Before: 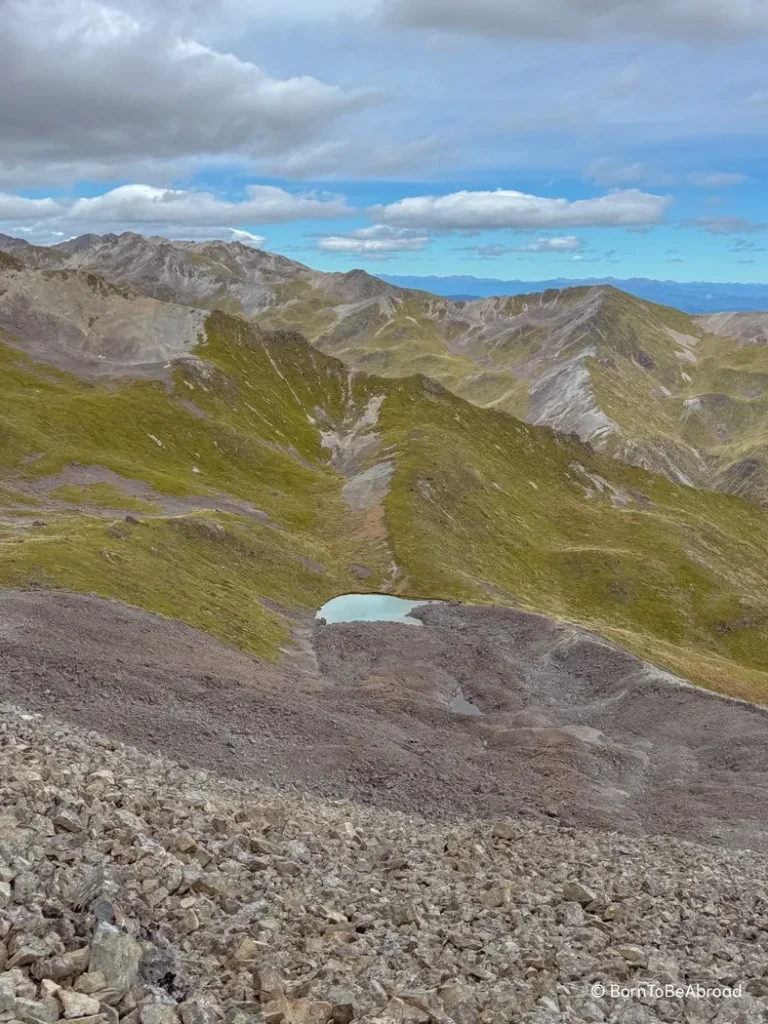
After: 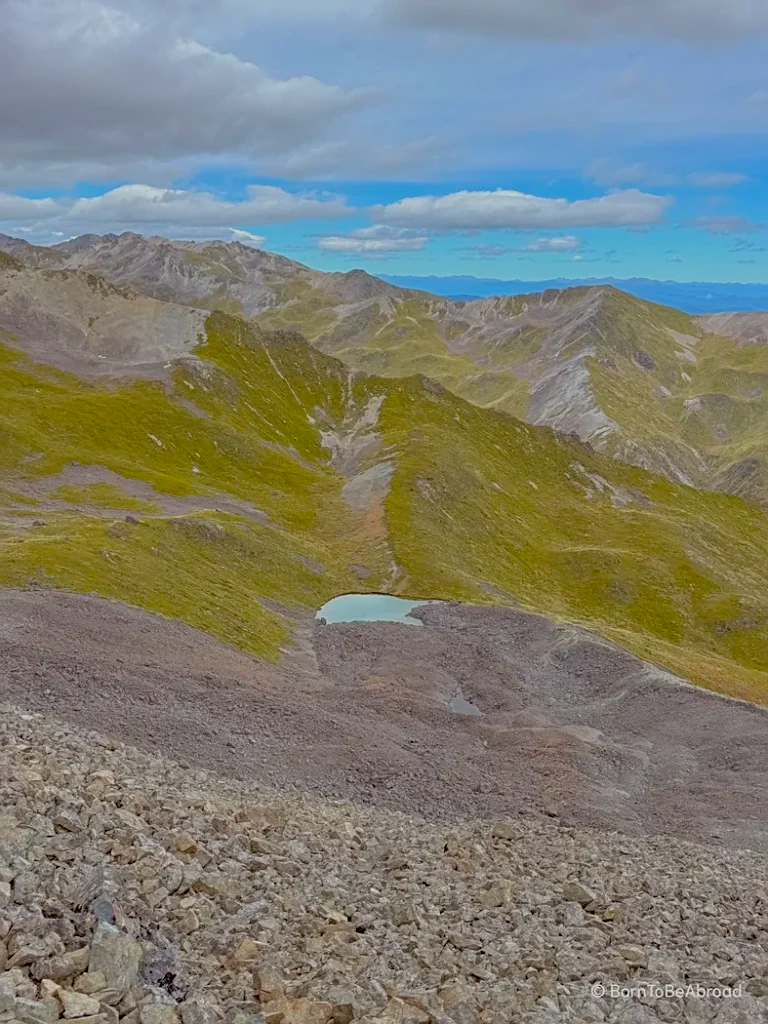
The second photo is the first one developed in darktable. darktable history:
color balance rgb: shadows lift › chroma 1.377%, shadows lift › hue 260.06°, perceptual saturation grading › global saturation 30.489%, contrast -29.929%
sharpen: on, module defaults
